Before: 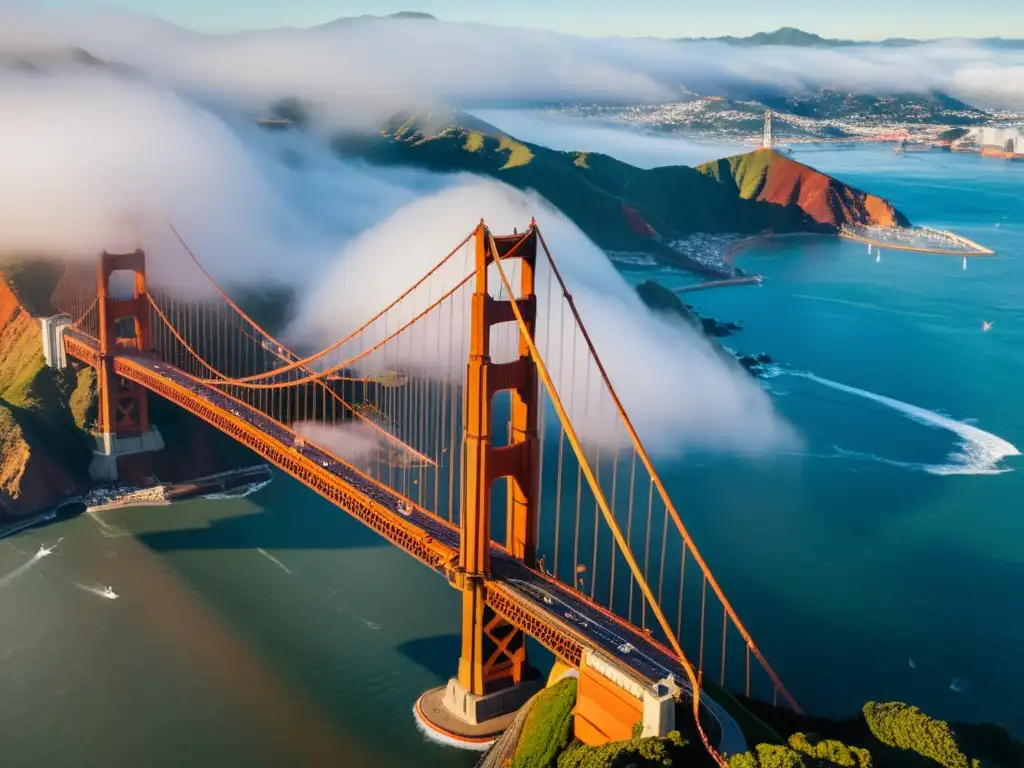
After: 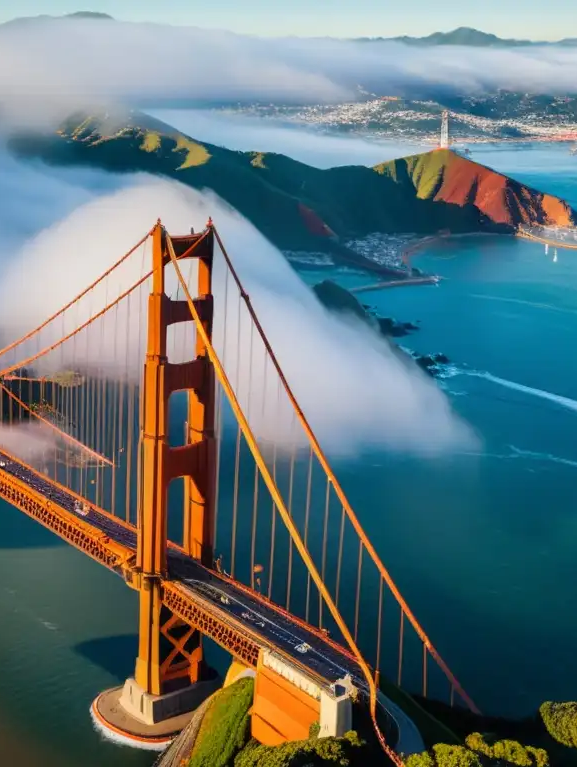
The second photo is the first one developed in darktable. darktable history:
crop: left 31.564%, top 0.022%, right 12.023%
